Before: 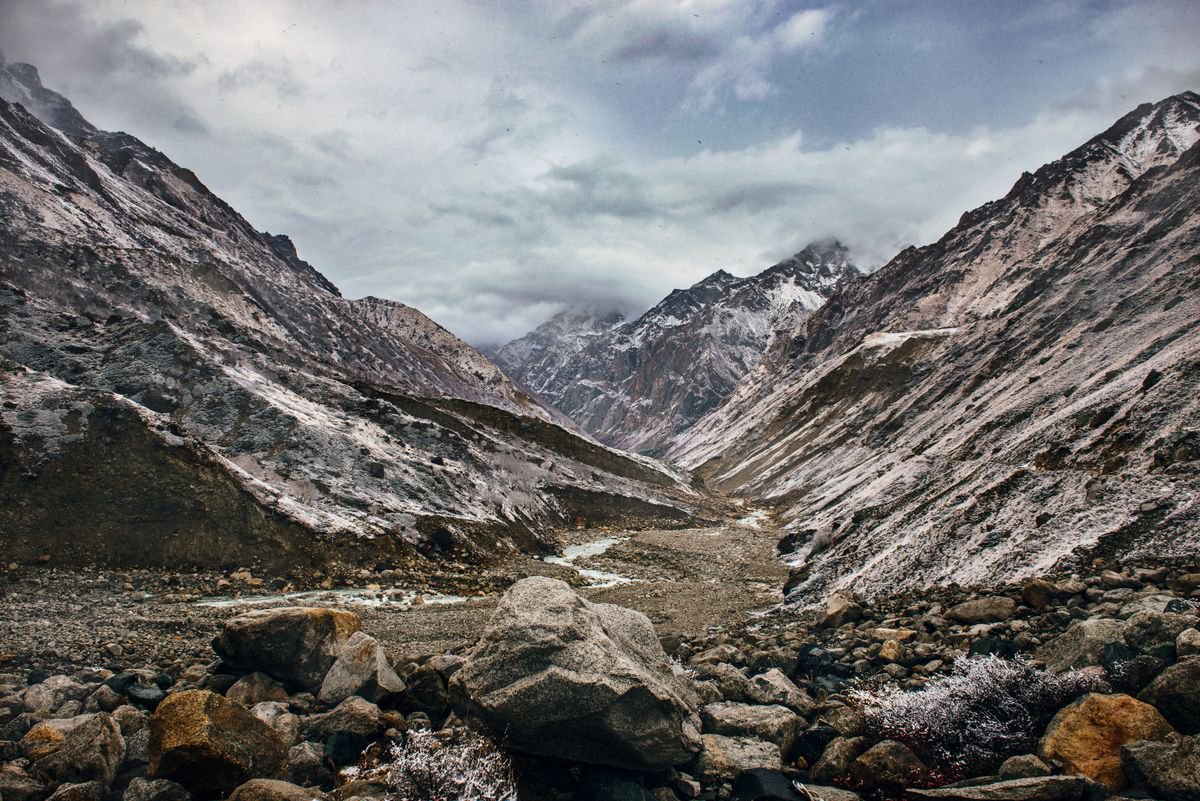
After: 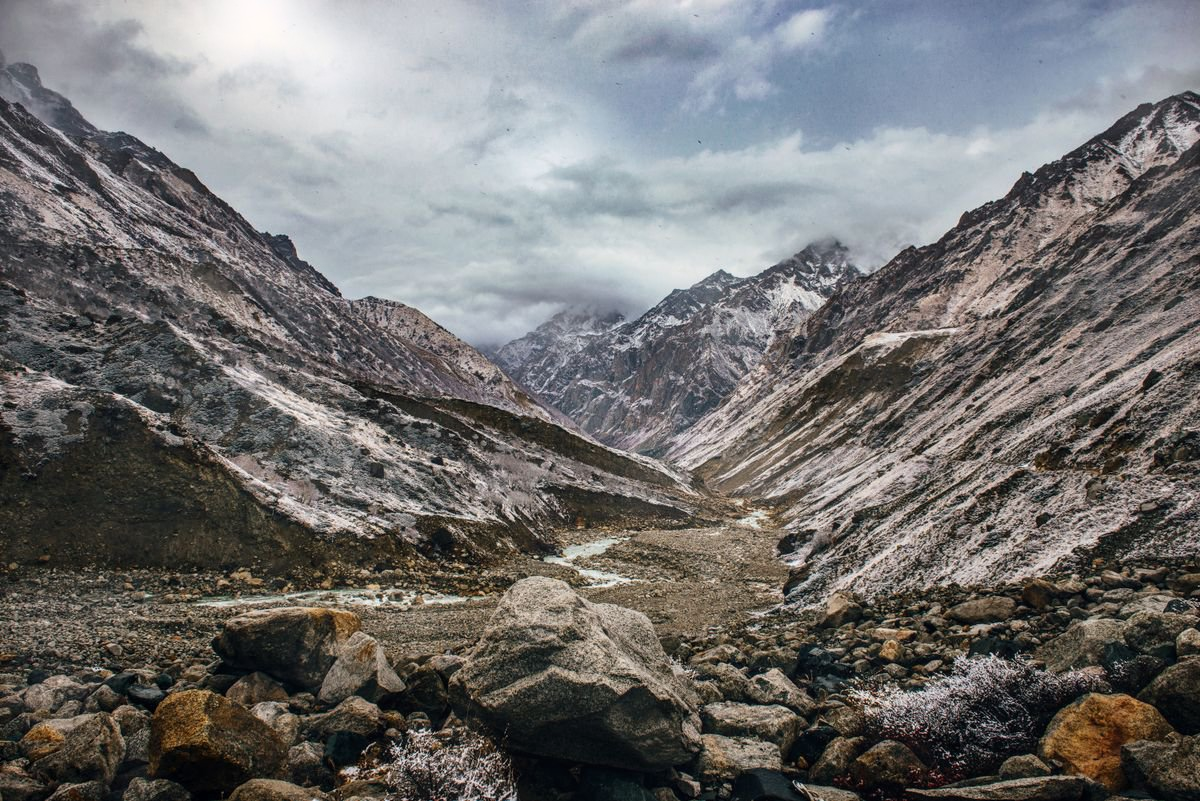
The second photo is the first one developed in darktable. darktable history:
bloom: size 5%, threshold 95%, strength 15%
local contrast: detail 110%
